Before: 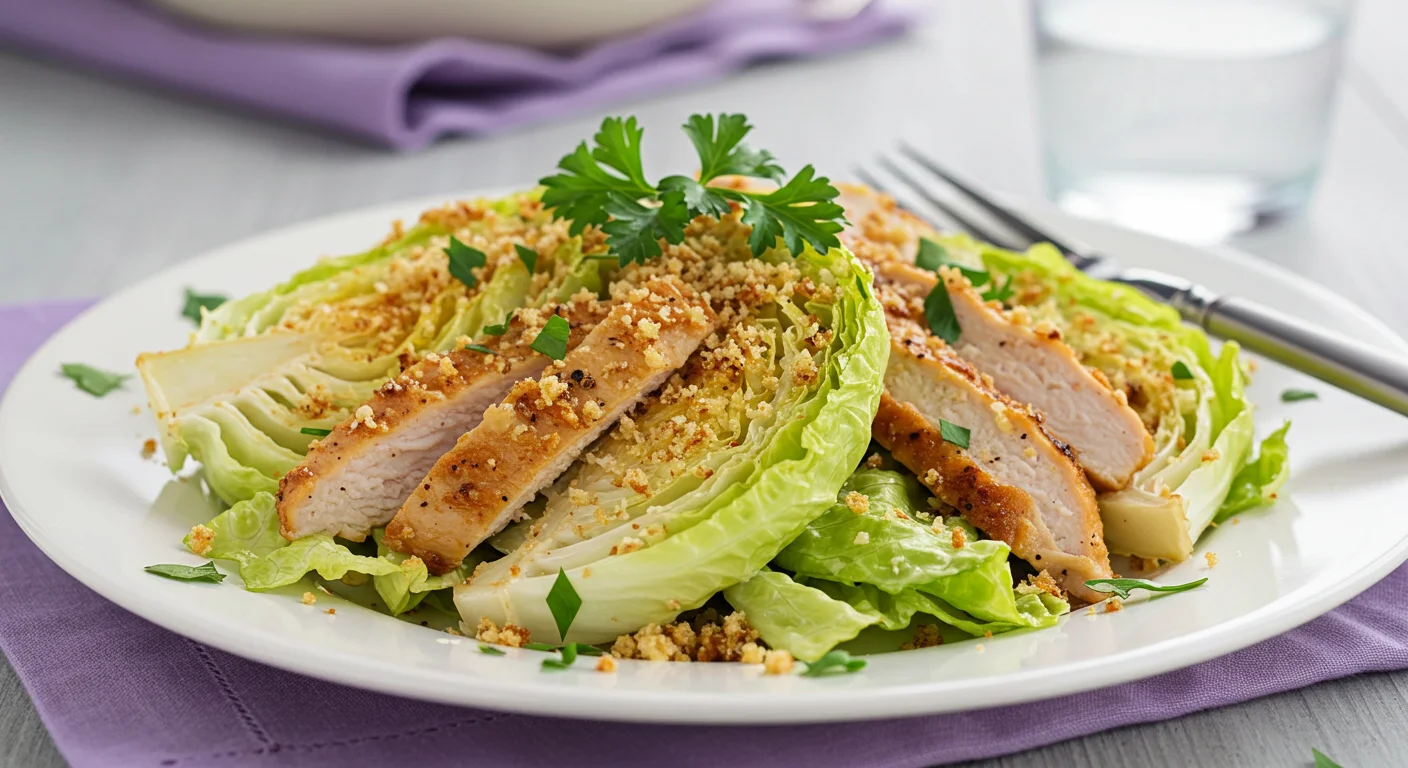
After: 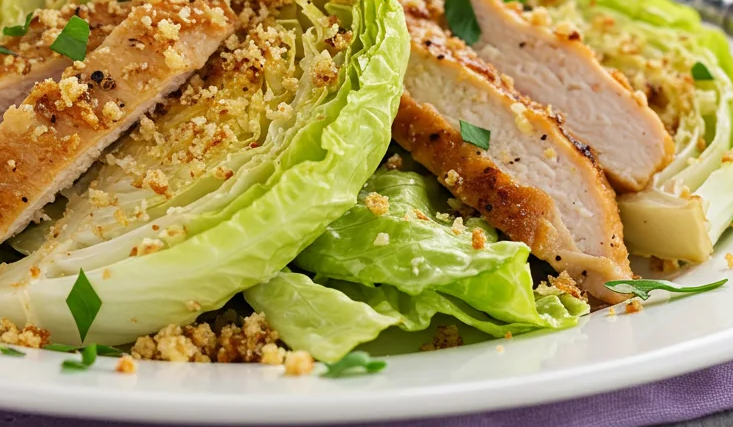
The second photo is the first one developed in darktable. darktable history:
crop: left 34.123%, top 38.963%, right 13.802%, bottom 5.43%
